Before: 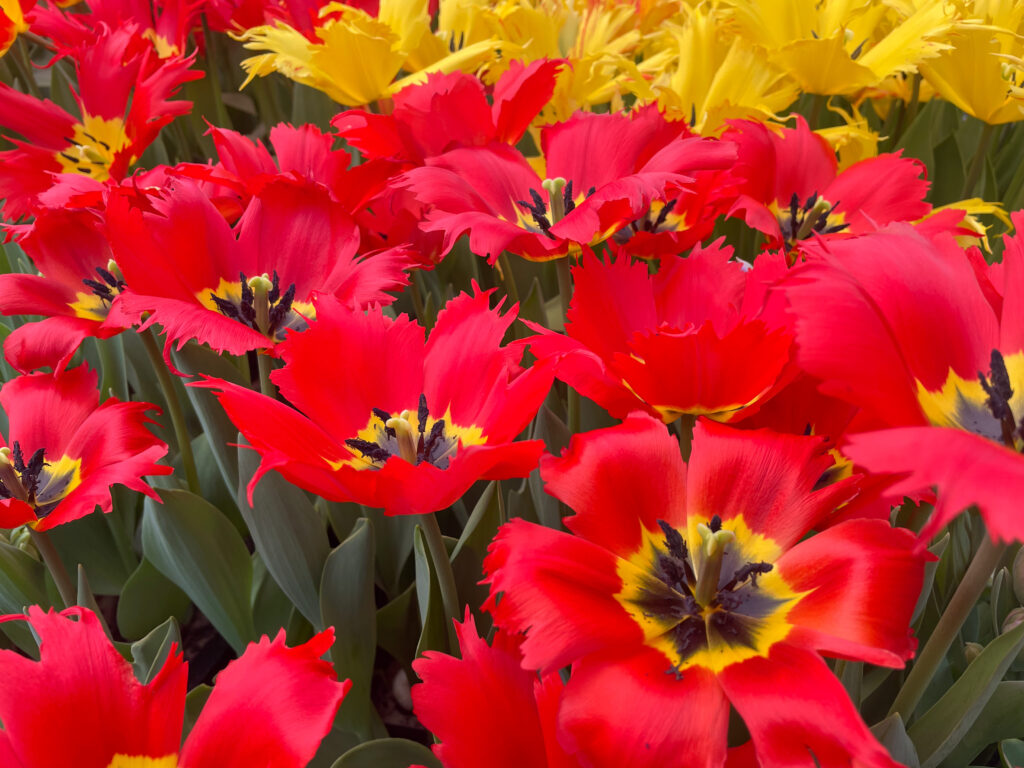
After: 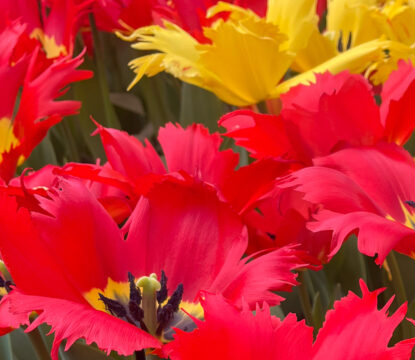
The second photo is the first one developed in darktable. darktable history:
crop and rotate: left 10.971%, top 0.108%, right 48.5%, bottom 52.98%
